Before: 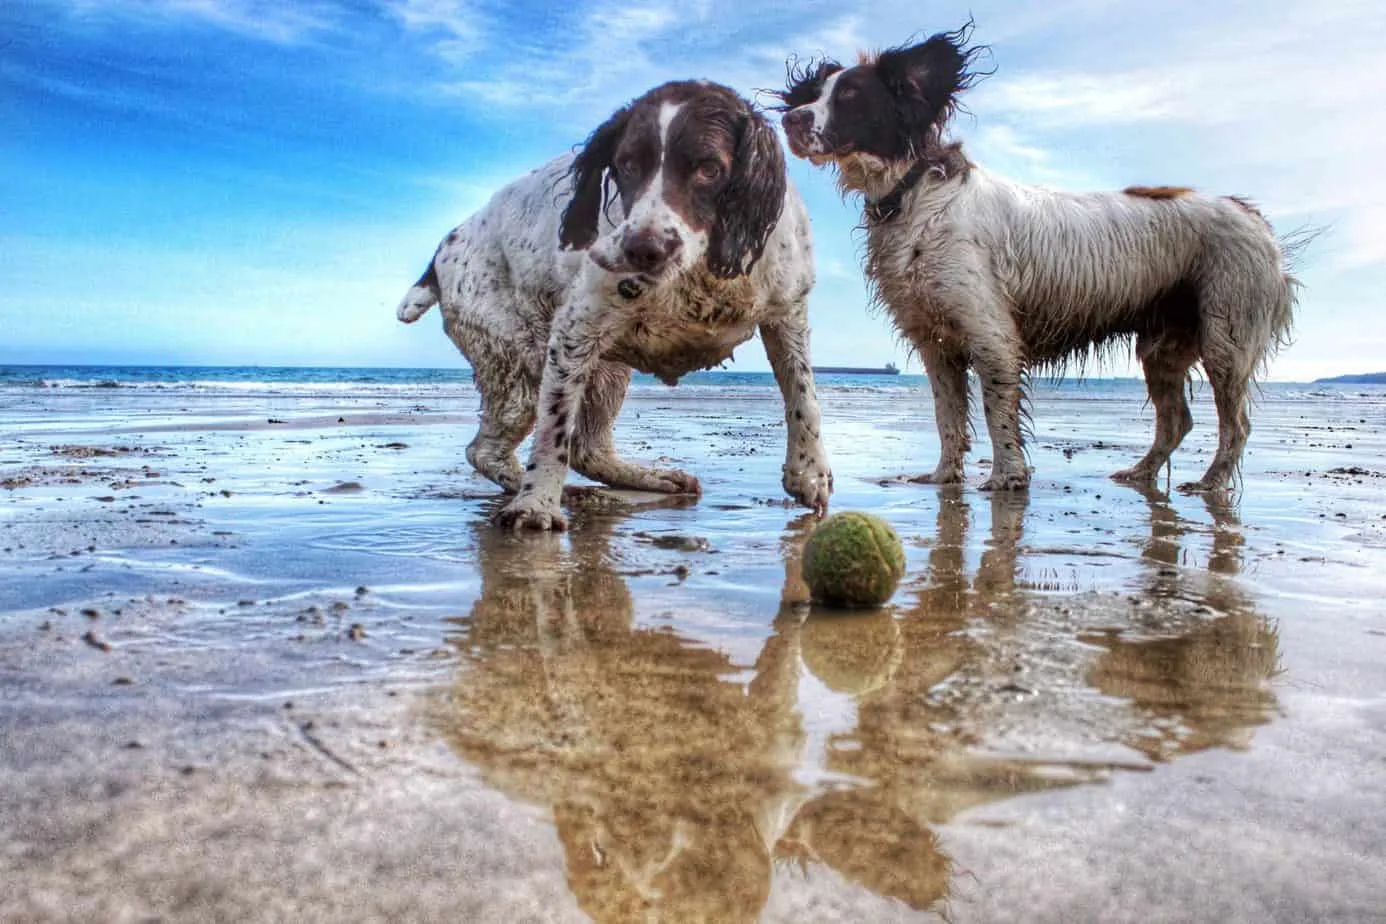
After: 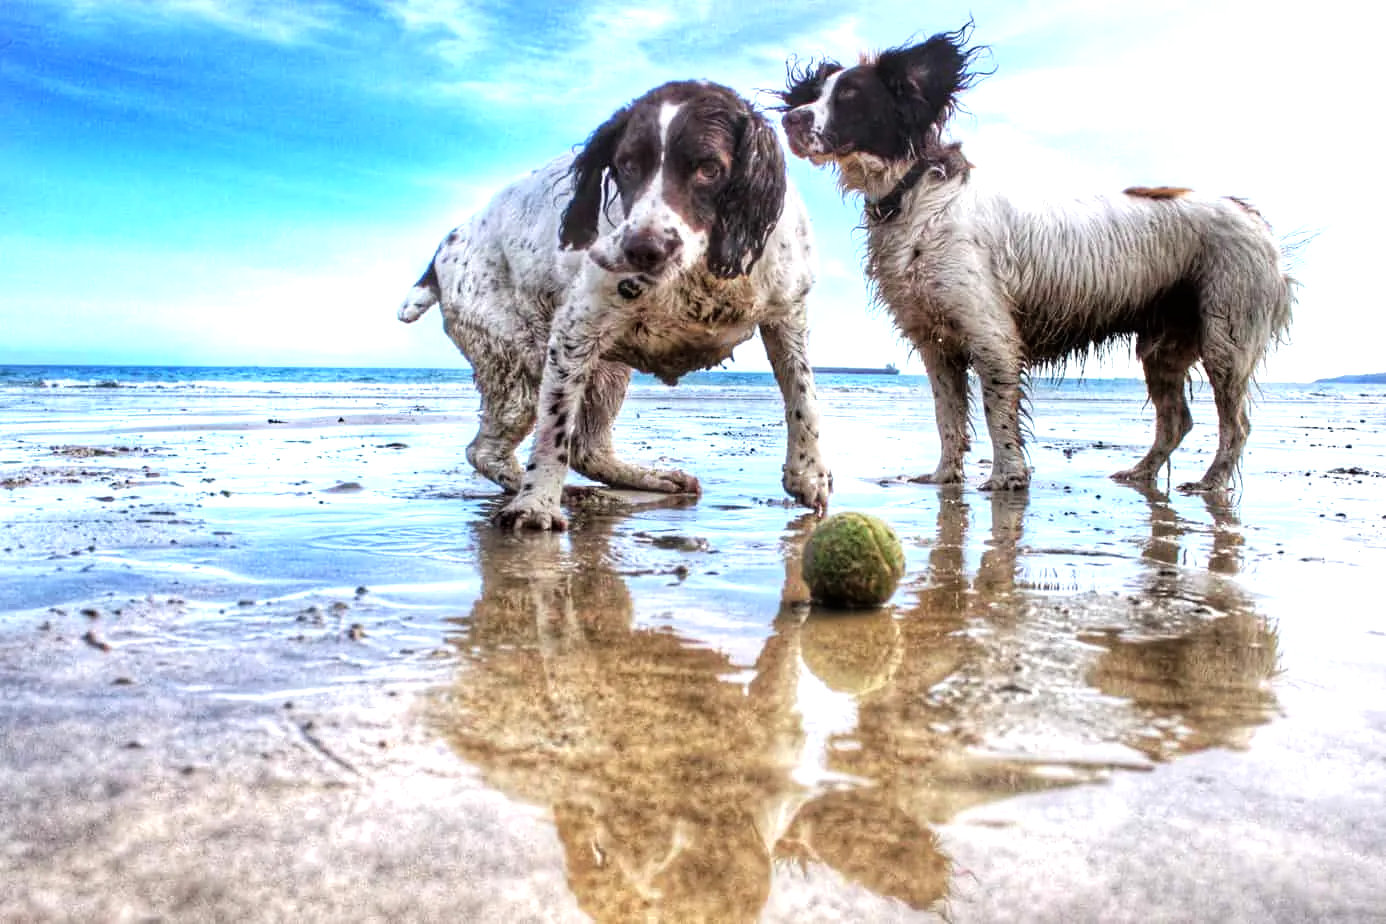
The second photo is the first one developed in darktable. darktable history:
tone equalizer: -8 EV -0.722 EV, -7 EV -0.725 EV, -6 EV -0.629 EV, -5 EV -0.378 EV, -3 EV 0.382 EV, -2 EV 0.6 EV, -1 EV 0.69 EV, +0 EV 0.761 EV
